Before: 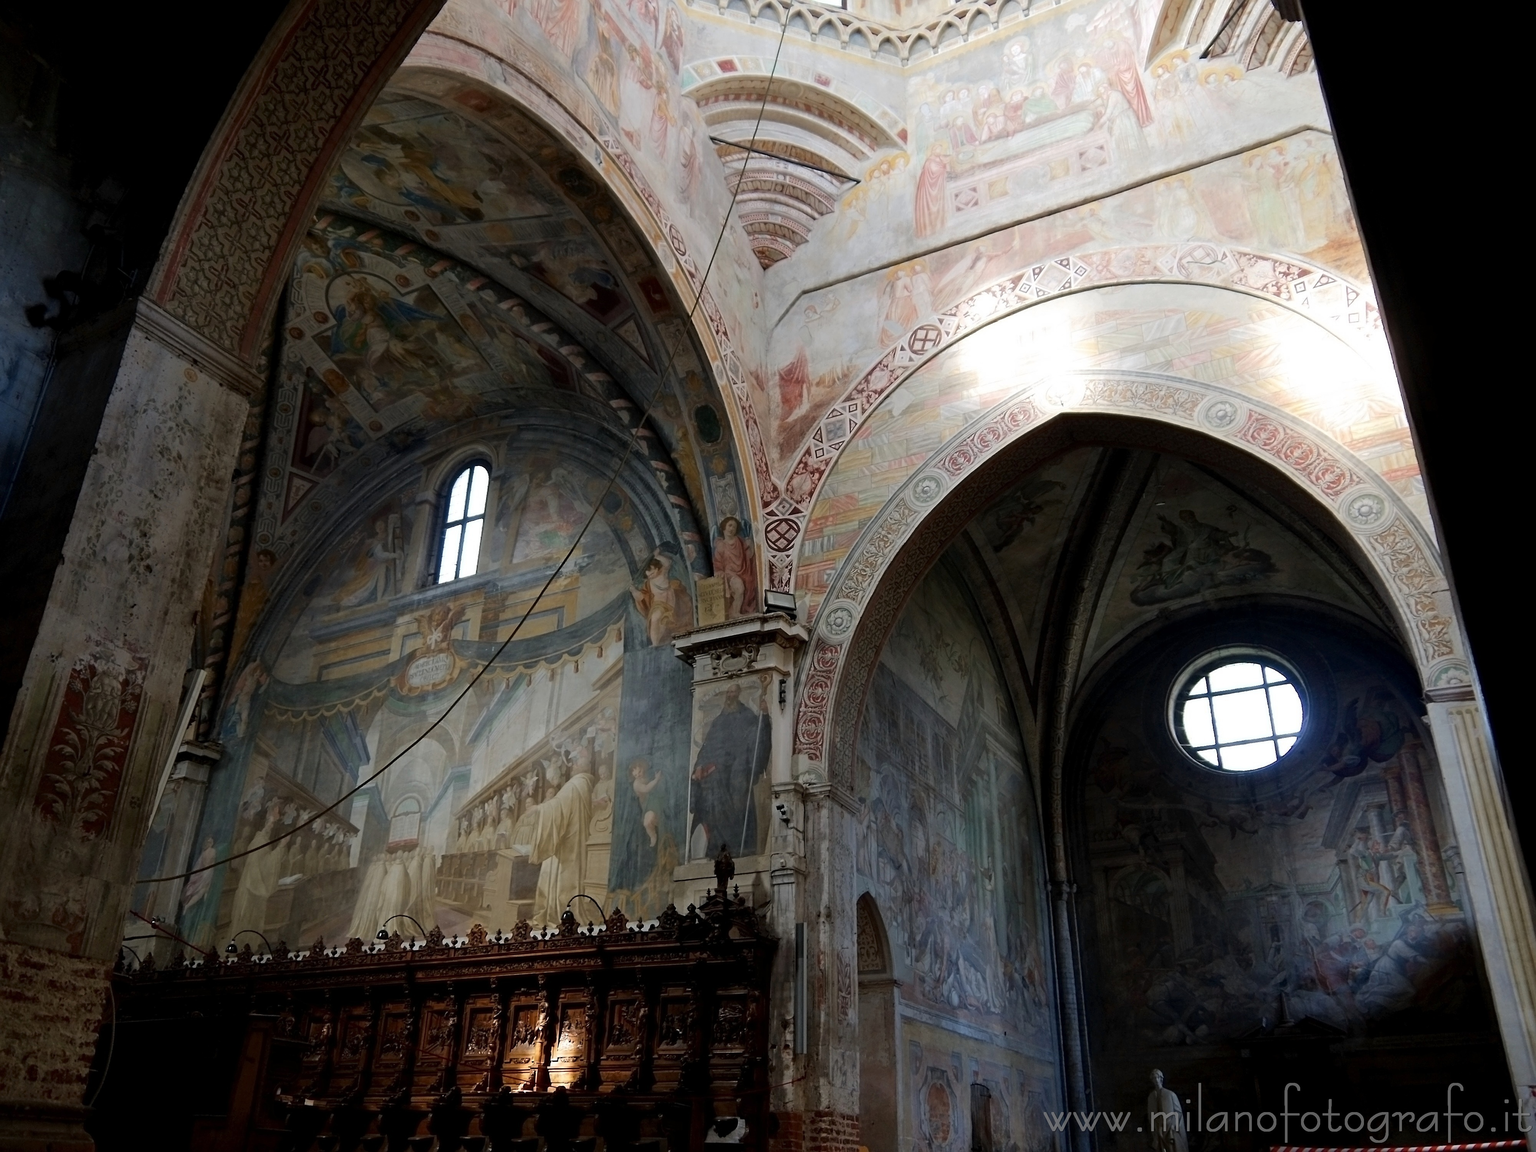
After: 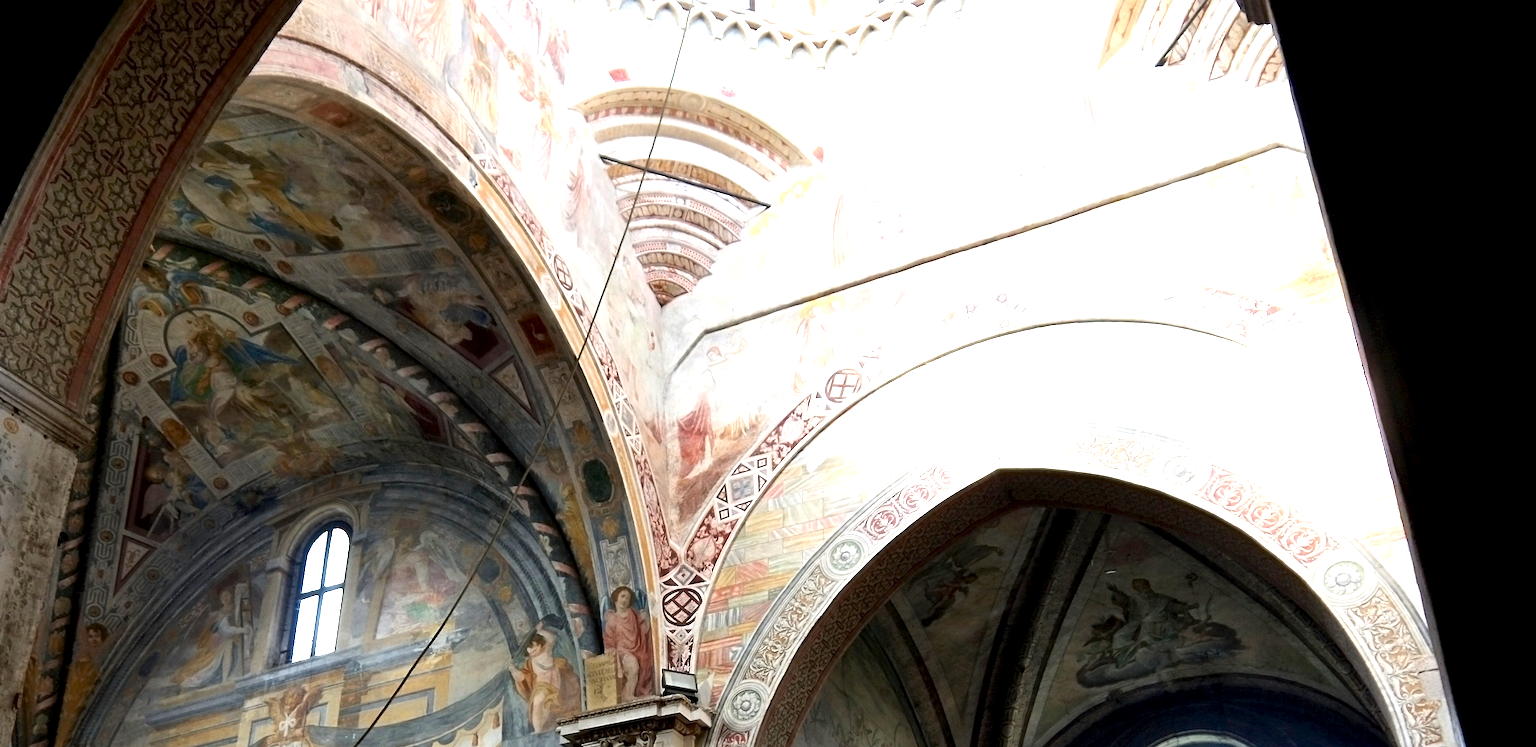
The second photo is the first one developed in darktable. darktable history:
color balance rgb: perceptual saturation grading › global saturation 3.7%, global vibrance 5.56%, contrast 3.24%
crop and rotate: left 11.812%, bottom 42.776%
exposure: black level correction 0.001, exposure 1.398 EV, compensate exposure bias true, compensate highlight preservation false
